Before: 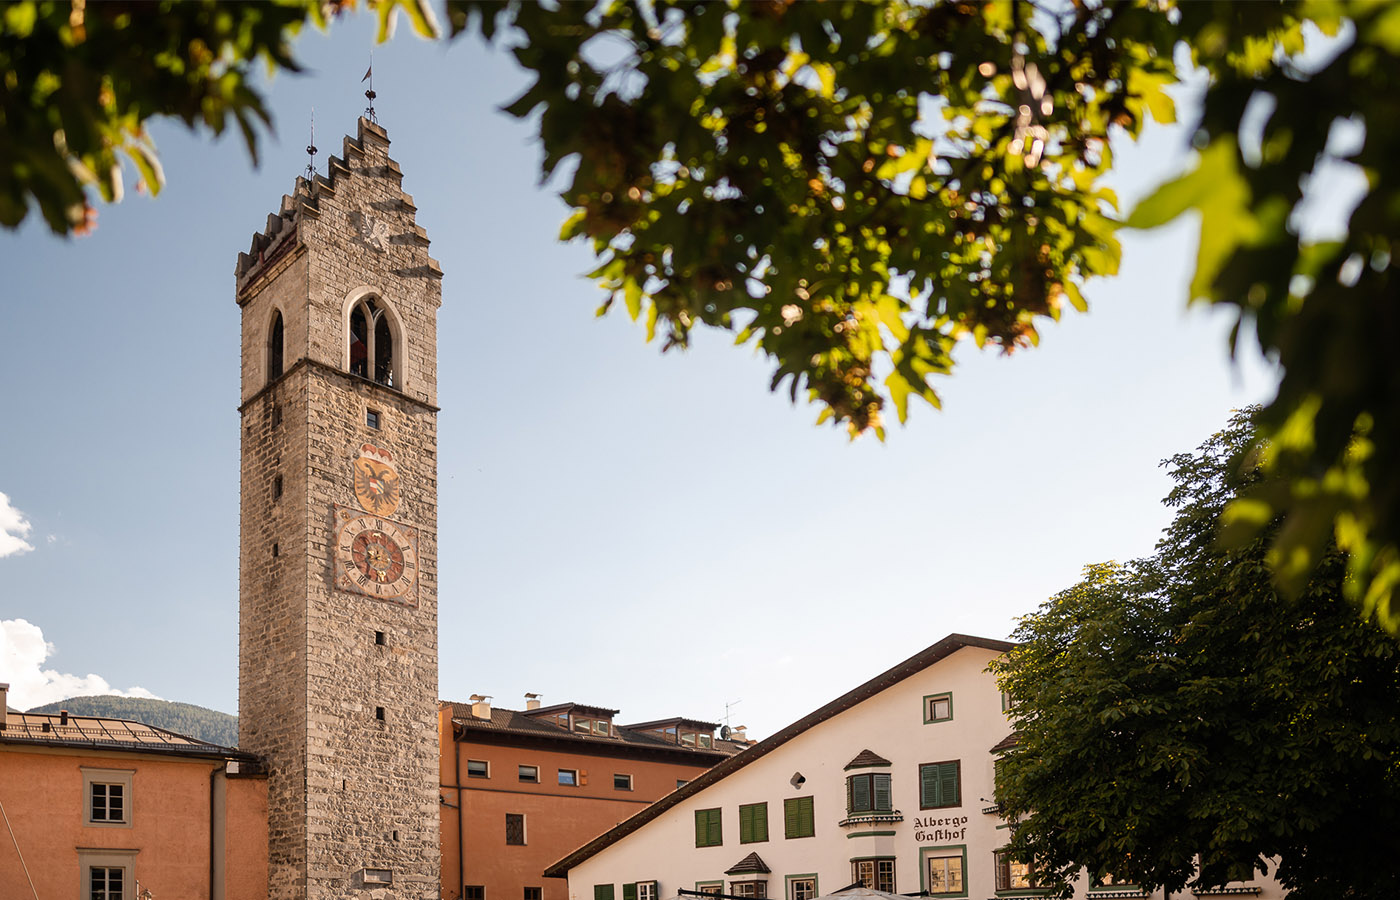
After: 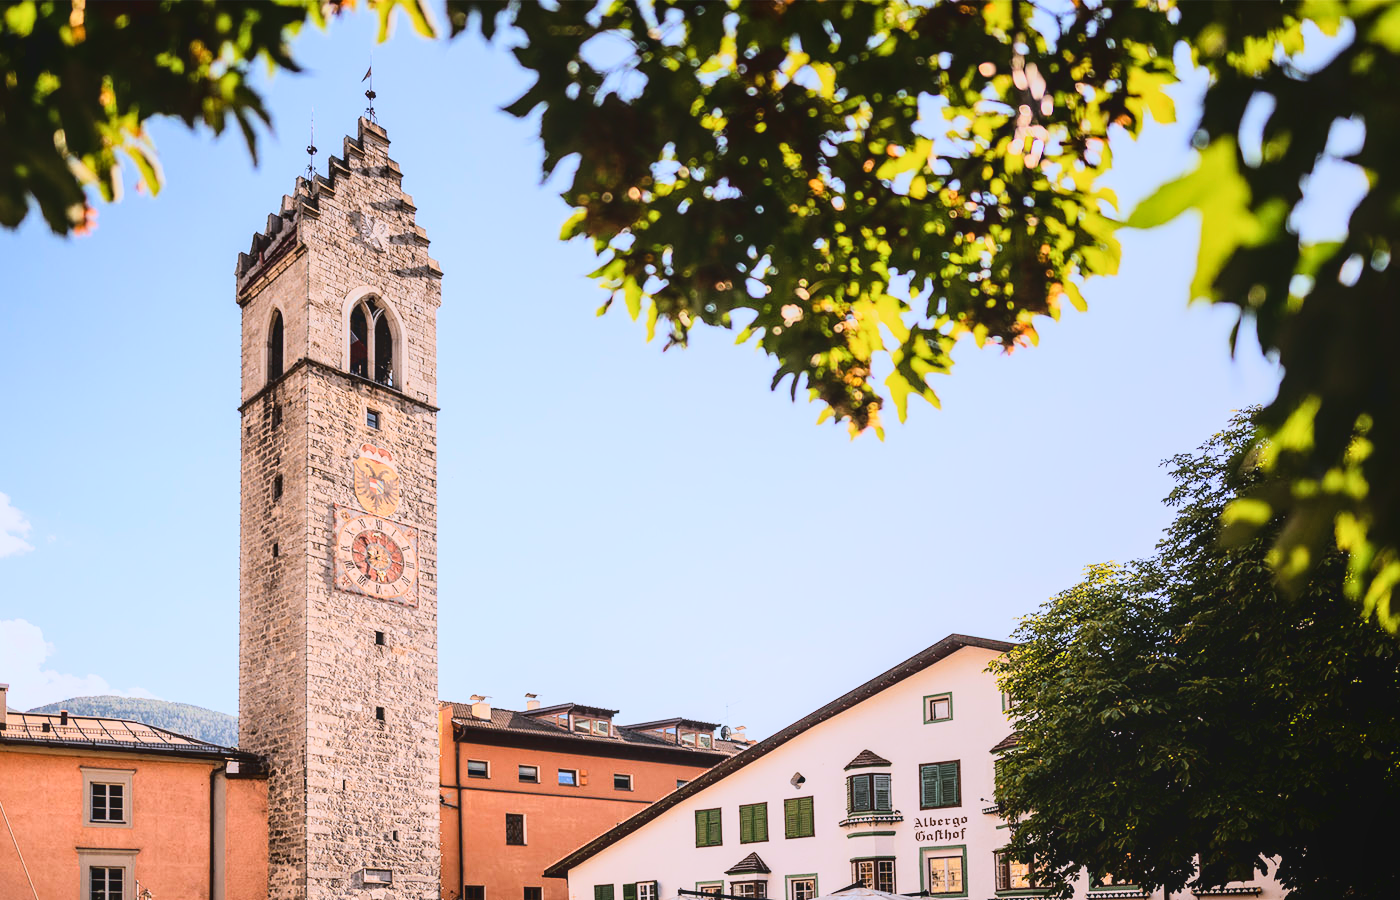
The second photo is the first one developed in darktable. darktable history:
exposure: black level correction 0.001, compensate exposure bias true, compensate highlight preservation false
local contrast: detail 109%
tone curve: curves: ch0 [(0, 0.026) (0.155, 0.133) (0.272, 0.34) (0.434, 0.625) (0.676, 0.871) (0.994, 0.955)], color space Lab, linked channels, preserve colors none
color calibration: illuminant as shot in camera, x 0.37, y 0.382, temperature 4314.14 K
